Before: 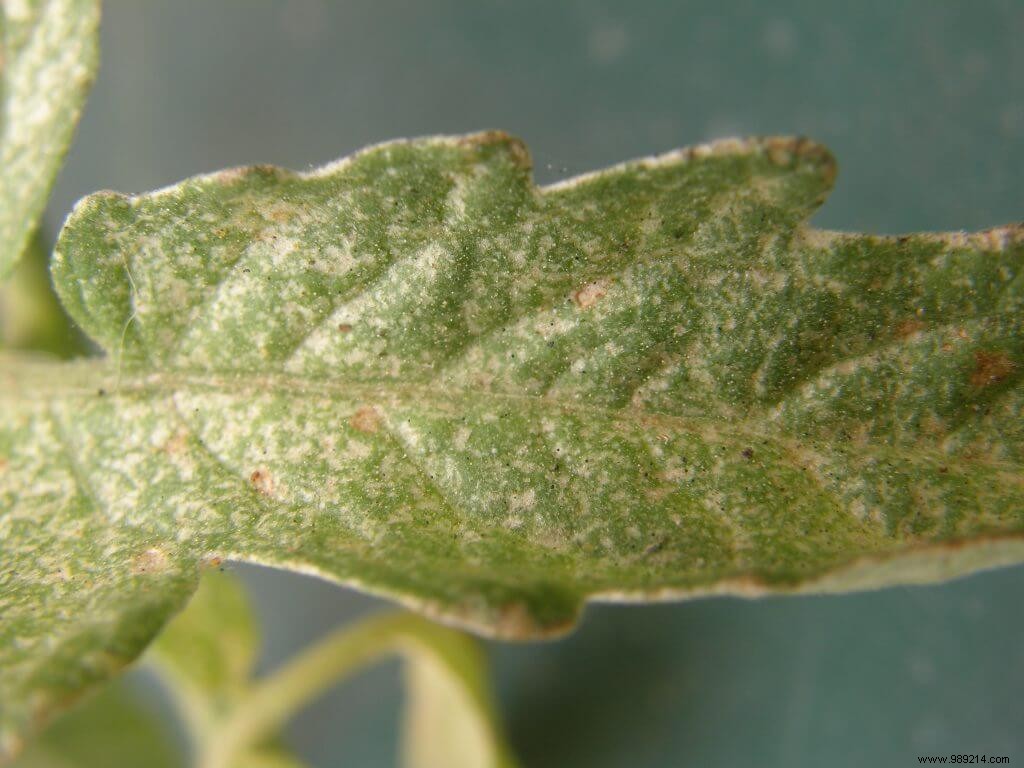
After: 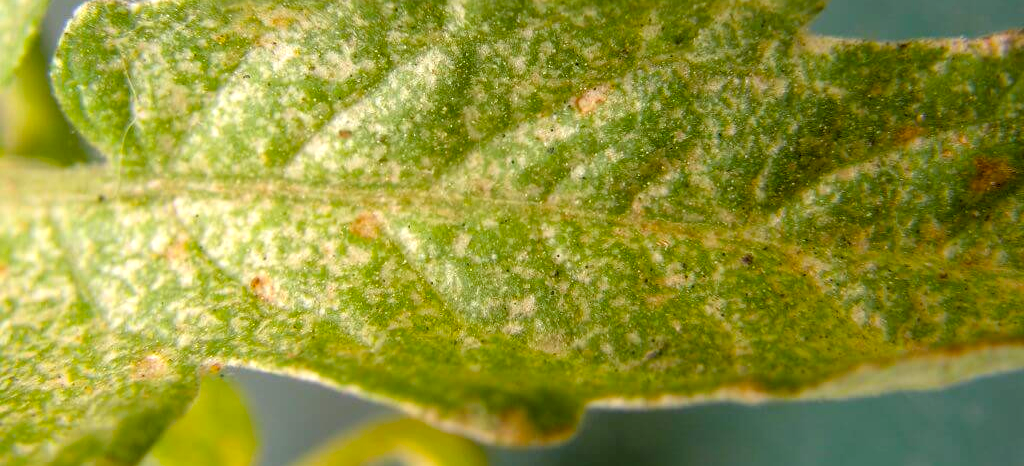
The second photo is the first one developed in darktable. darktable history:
color balance rgb: linear chroma grading › global chroma 15%, perceptual saturation grading › global saturation 30%
rgb levels: levels [[0.01, 0.419, 0.839], [0, 0.5, 1], [0, 0.5, 1]]
local contrast: highlights 100%, shadows 100%, detail 120%, midtone range 0.2
crop and rotate: top 25.357%, bottom 13.942%
